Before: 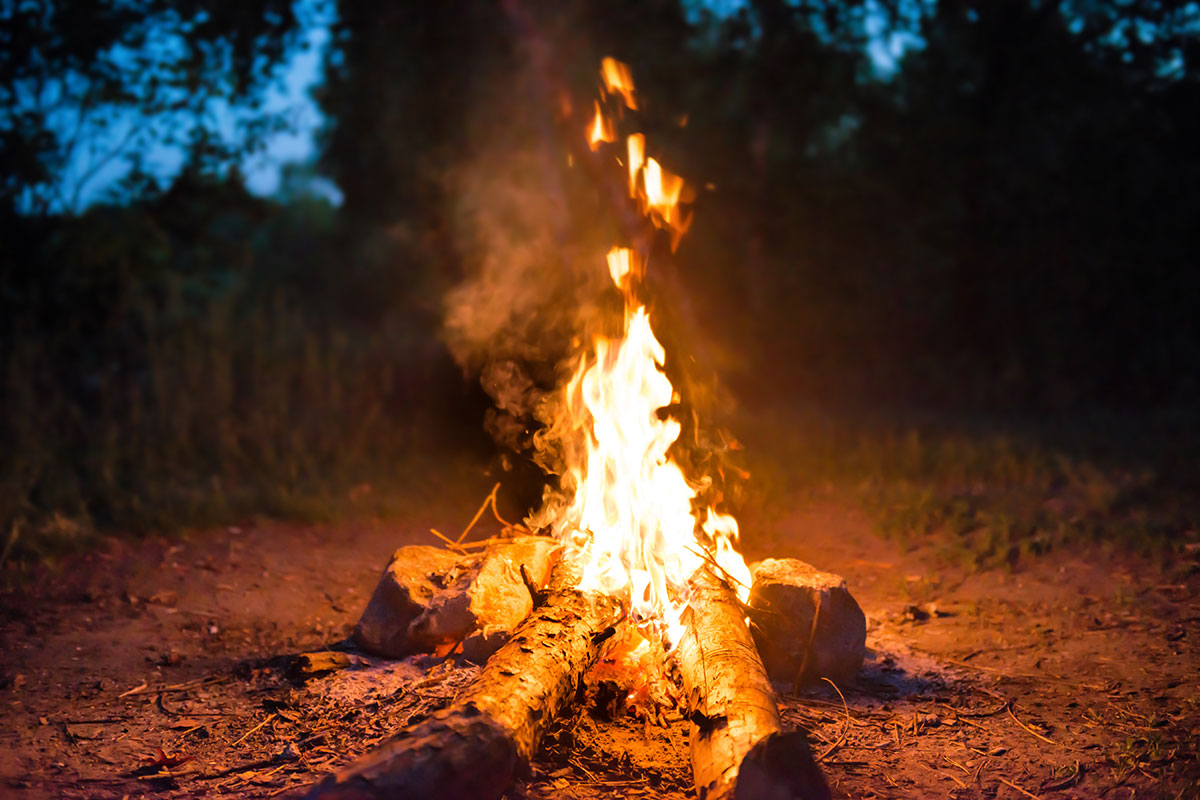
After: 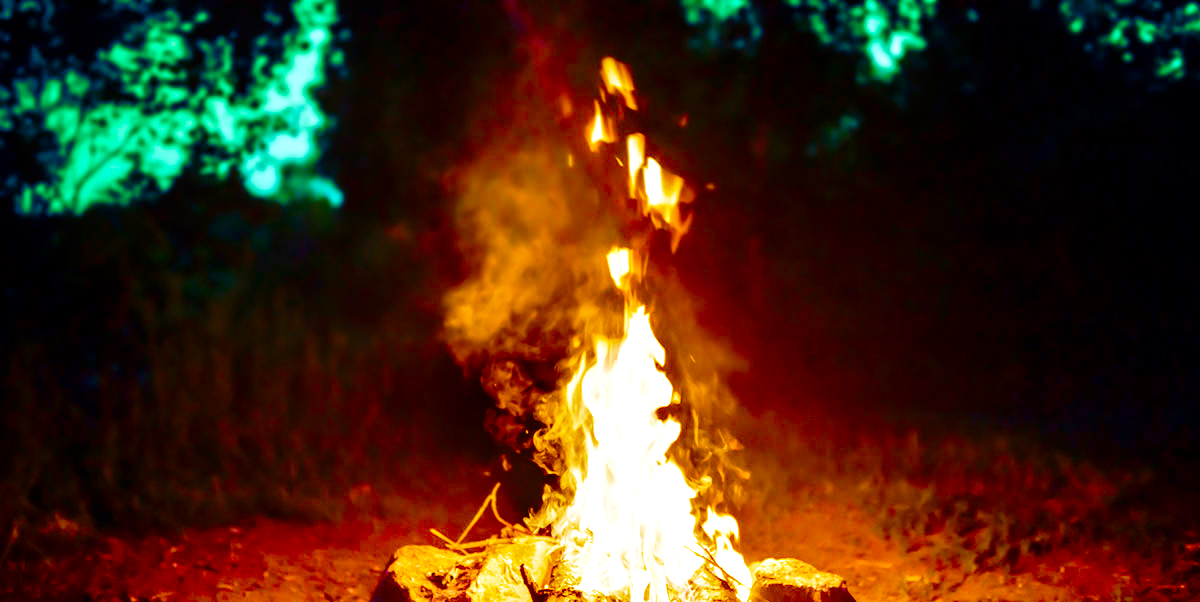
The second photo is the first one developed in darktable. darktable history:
color zones: curves: ch0 [(0.254, 0.492) (0.724, 0.62)]; ch1 [(0.25, 0.528) (0.719, 0.796)]; ch2 [(0, 0.472) (0.25, 0.5) (0.73, 0.184)]
exposure: exposure 0.175 EV, compensate highlight preservation false
color balance rgb: perceptual saturation grading › global saturation 20%, perceptual saturation grading › highlights -25.771%, perceptual saturation grading › shadows 24.868%, perceptual brilliance grading › highlights 10.332%, perceptual brilliance grading › mid-tones 4.986%, global vibrance 9.418%
contrast brightness saturation: brightness -0.218, saturation 0.081
crop: bottom 24.71%
base curve: curves: ch0 [(0, 0) (0.028, 0.03) (0.121, 0.232) (0.46, 0.748) (0.859, 0.968) (1, 1)], preserve colors none
local contrast: on, module defaults
